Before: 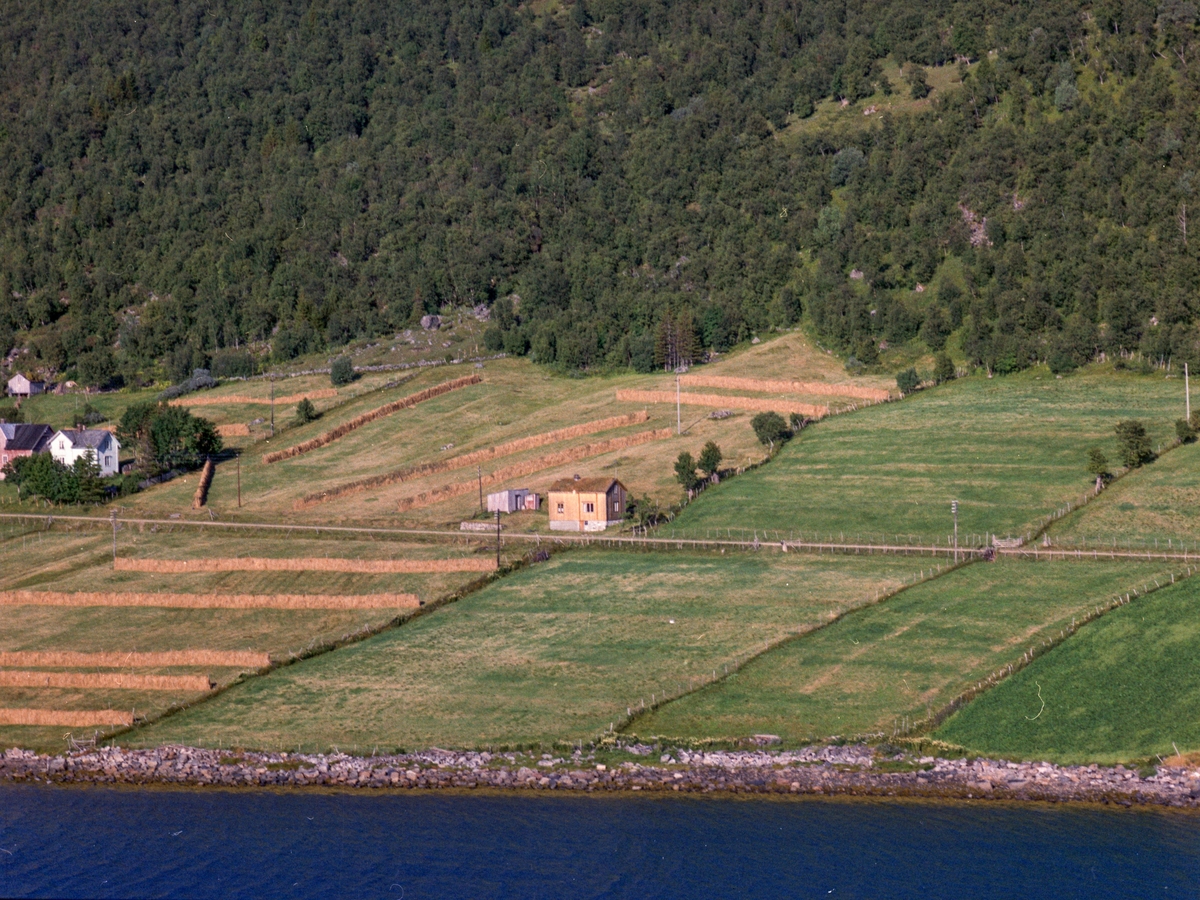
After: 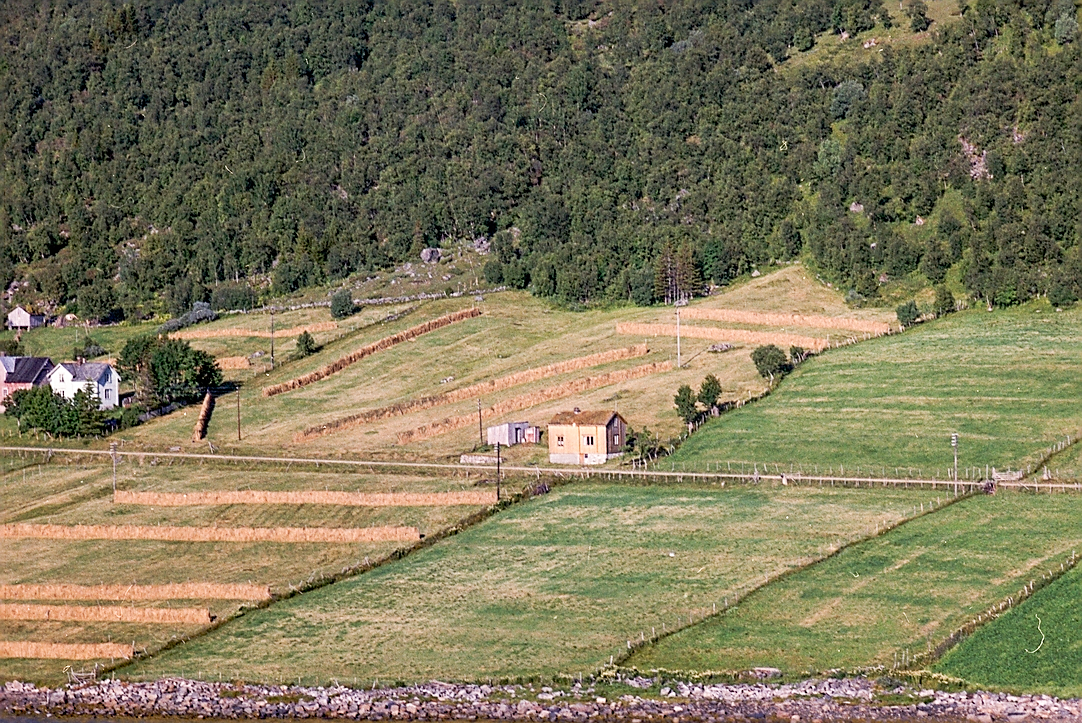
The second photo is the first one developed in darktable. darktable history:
tone curve: curves: ch0 [(0, 0) (0.004, 0.001) (0.133, 0.16) (0.325, 0.399) (0.475, 0.588) (0.832, 0.903) (1, 1)], preserve colors none
crop: top 7.552%, right 9.757%, bottom 12.073%
sharpen: radius 1.36, amount 1.241, threshold 0.788
